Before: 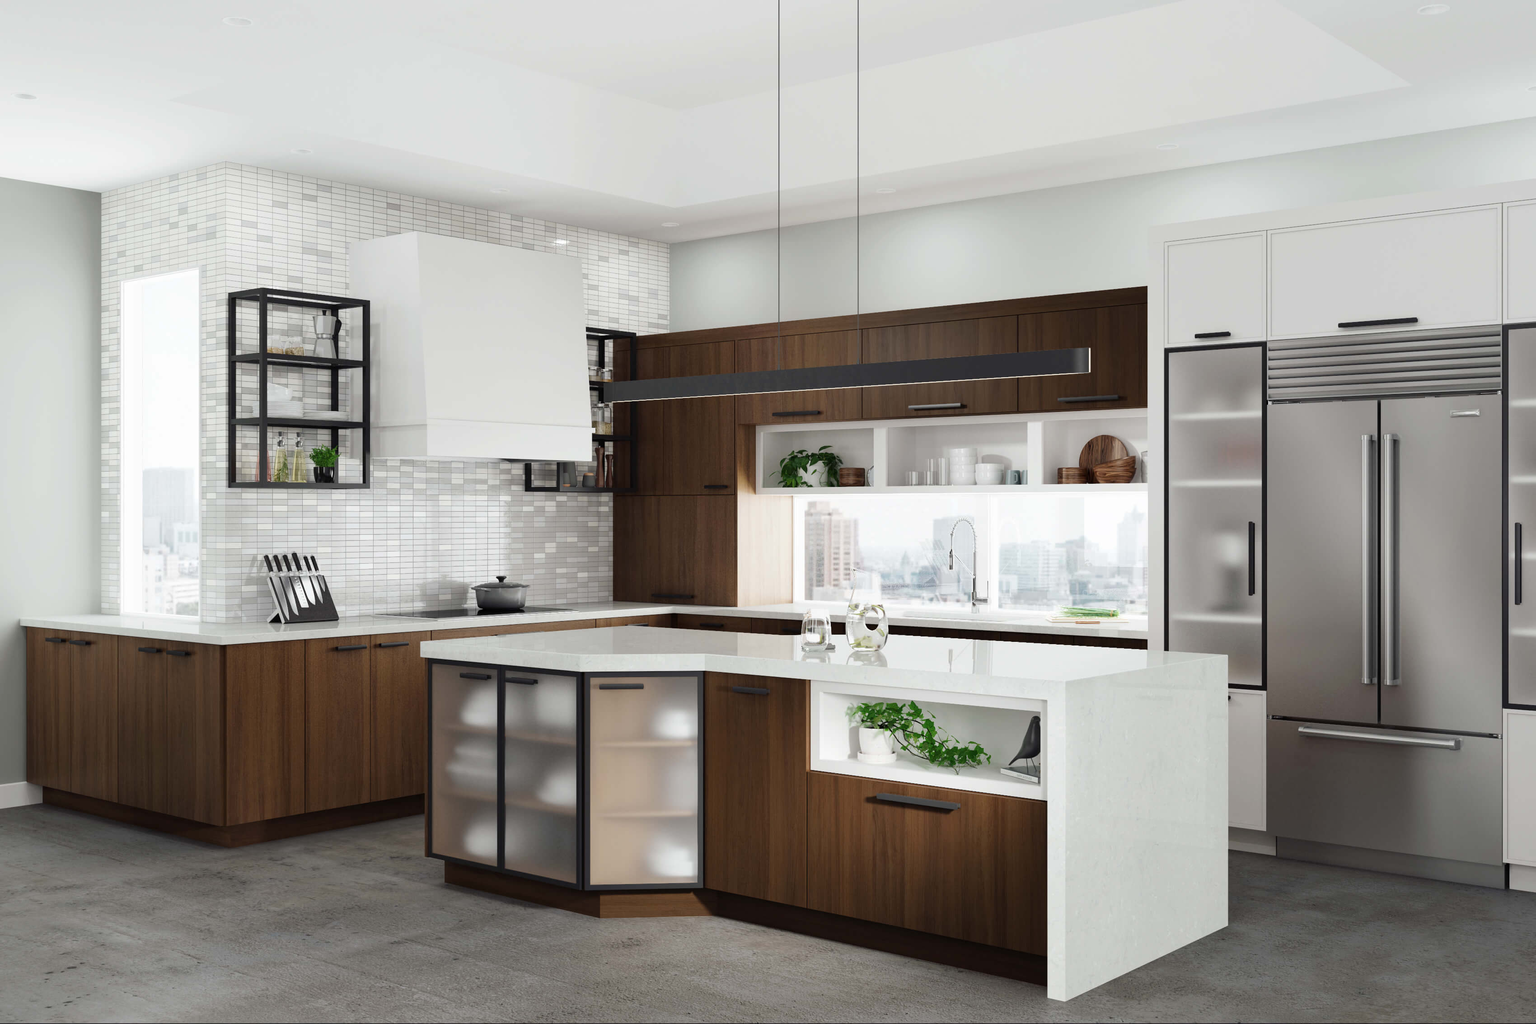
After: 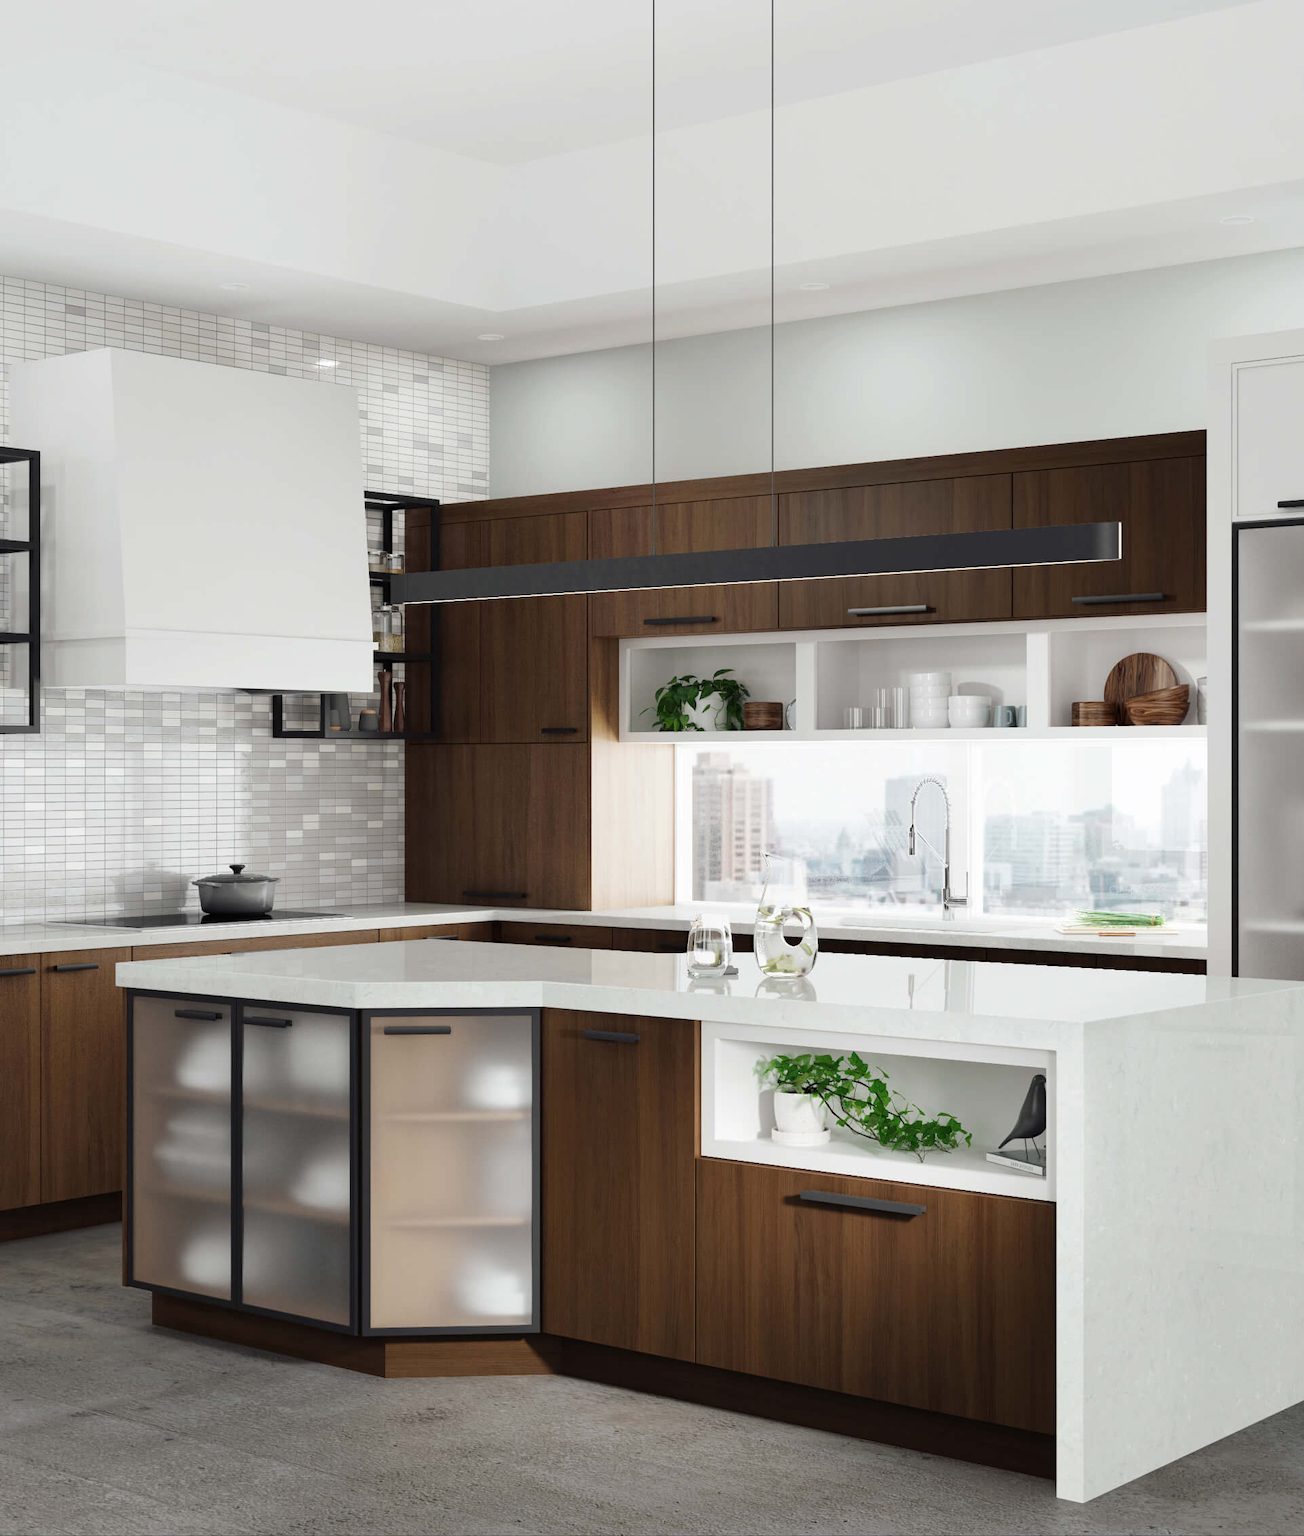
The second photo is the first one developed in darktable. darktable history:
crop and rotate: left 22.39%, right 20.975%
